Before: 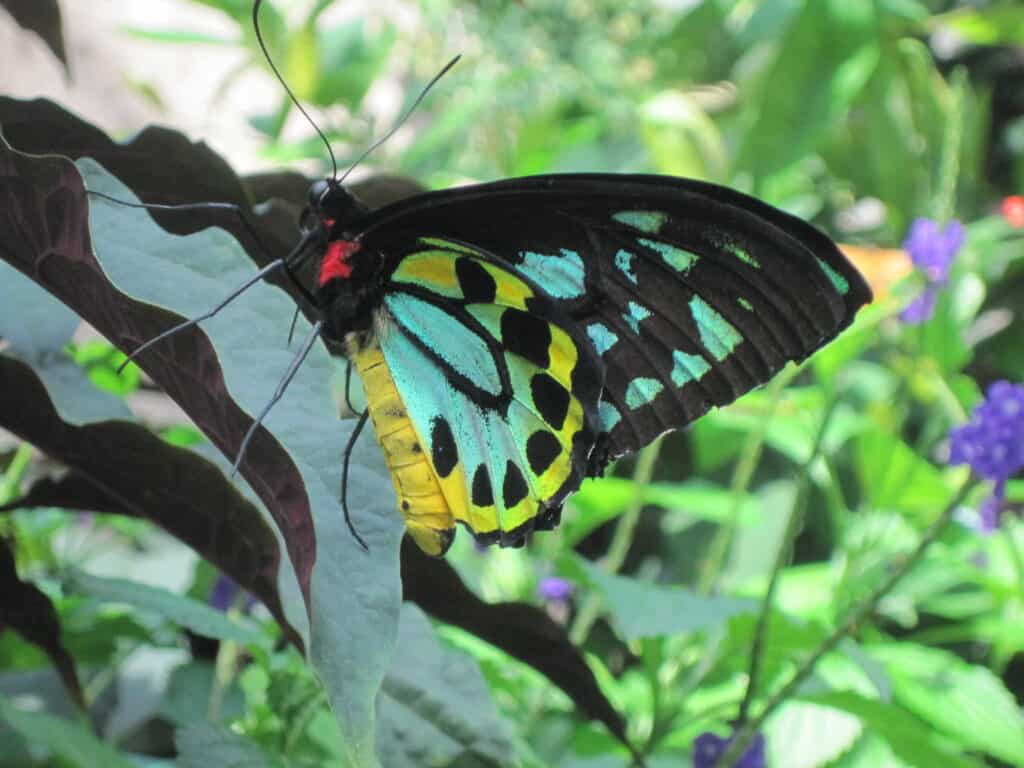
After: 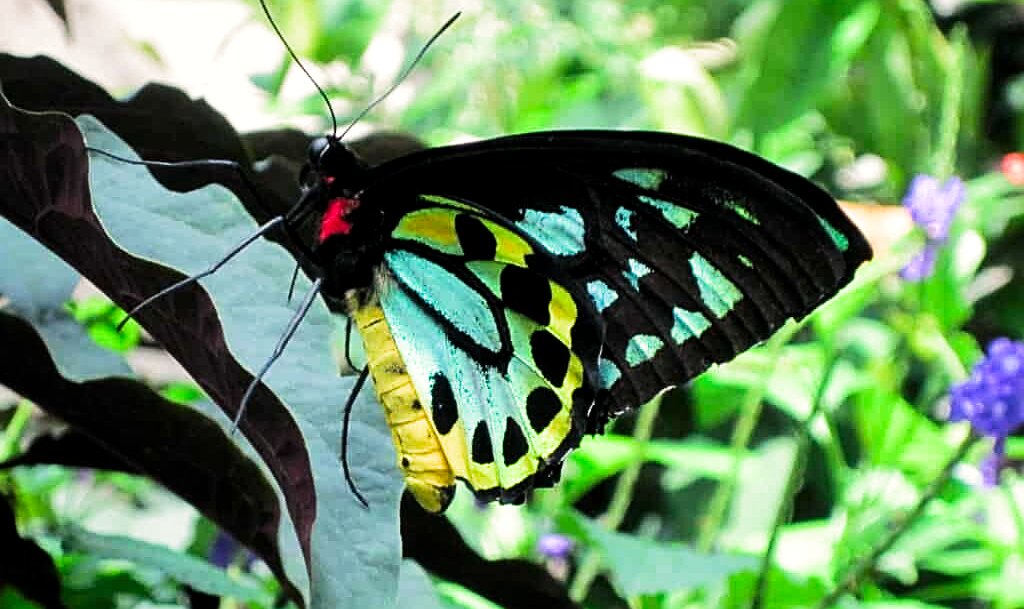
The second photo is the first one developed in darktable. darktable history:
crop and rotate: top 5.667%, bottom 14.937%
local contrast: mode bilateral grid, contrast 20, coarseness 50, detail 120%, midtone range 0.2
filmic rgb: black relative exposure -8.2 EV, white relative exposure 2.2 EV, threshold 3 EV, hardness 7.11, latitude 75%, contrast 1.325, highlights saturation mix -2%, shadows ↔ highlights balance 30%, preserve chrominance RGB euclidean norm, color science v5 (2021), contrast in shadows safe, contrast in highlights safe, enable highlight reconstruction true
levels: levels [0, 0.498, 0.996]
sharpen: on, module defaults
color correction: highlights a* 0.816, highlights b* 2.78, saturation 1.1
contrast brightness saturation: contrast 0.18, saturation 0.3
